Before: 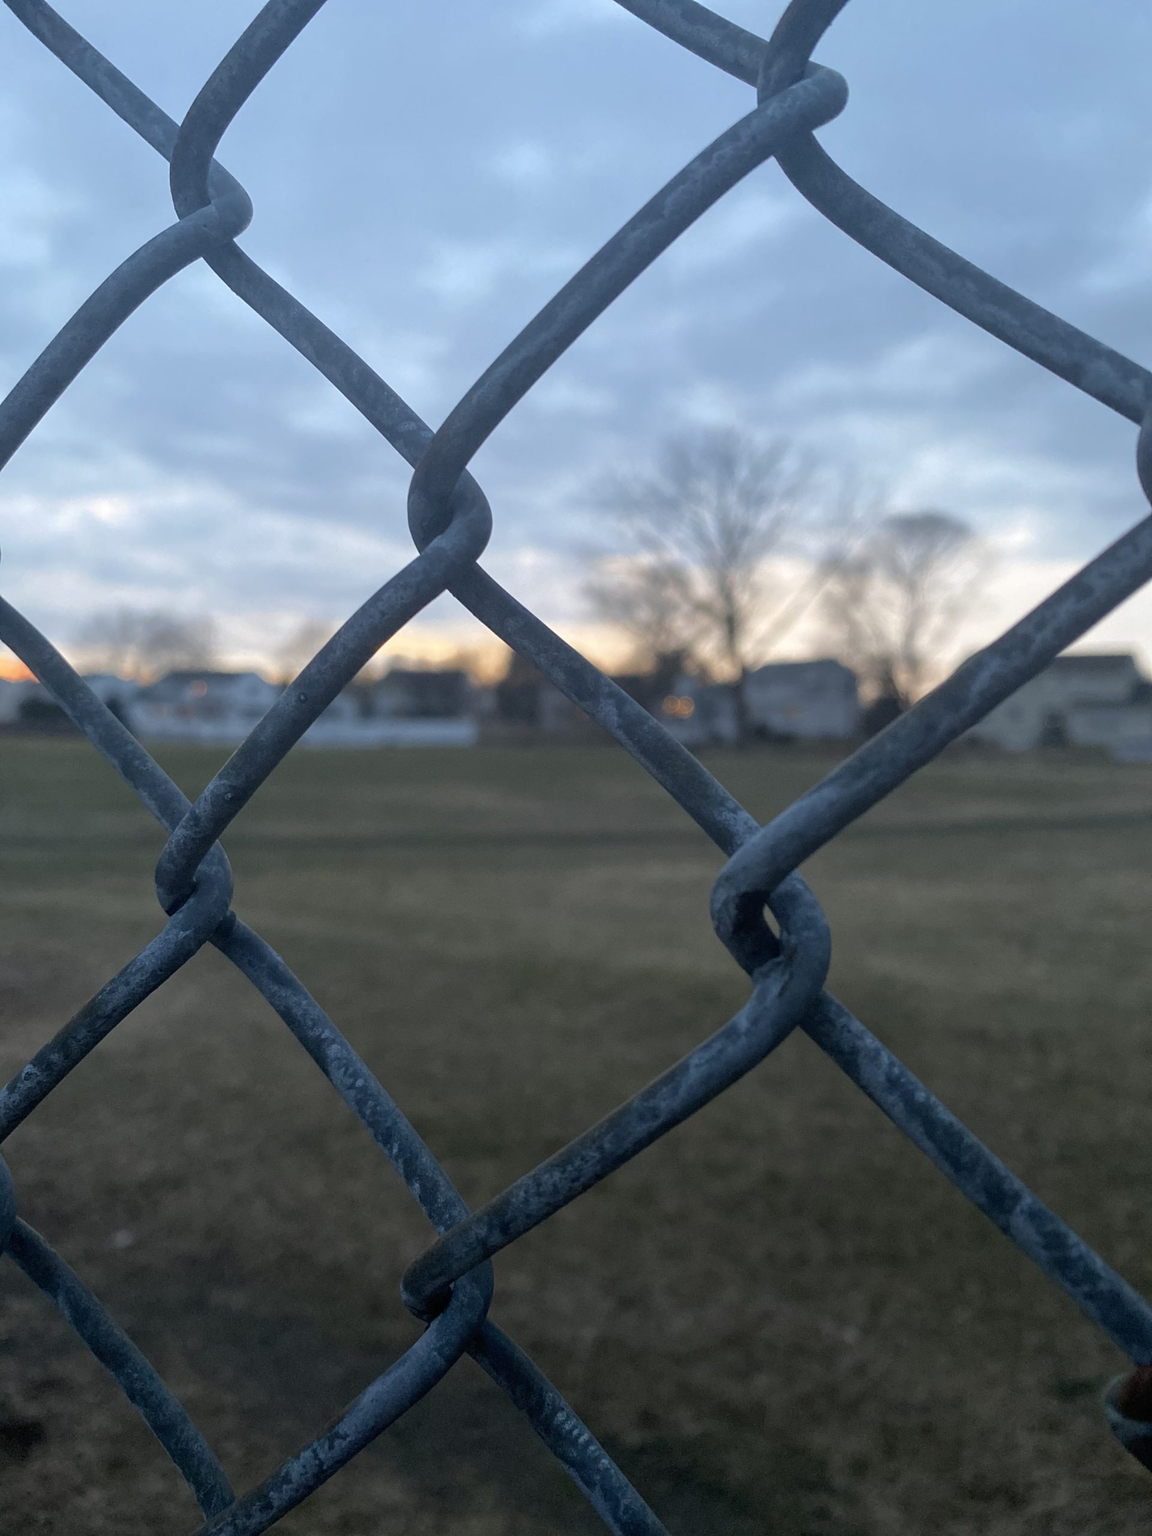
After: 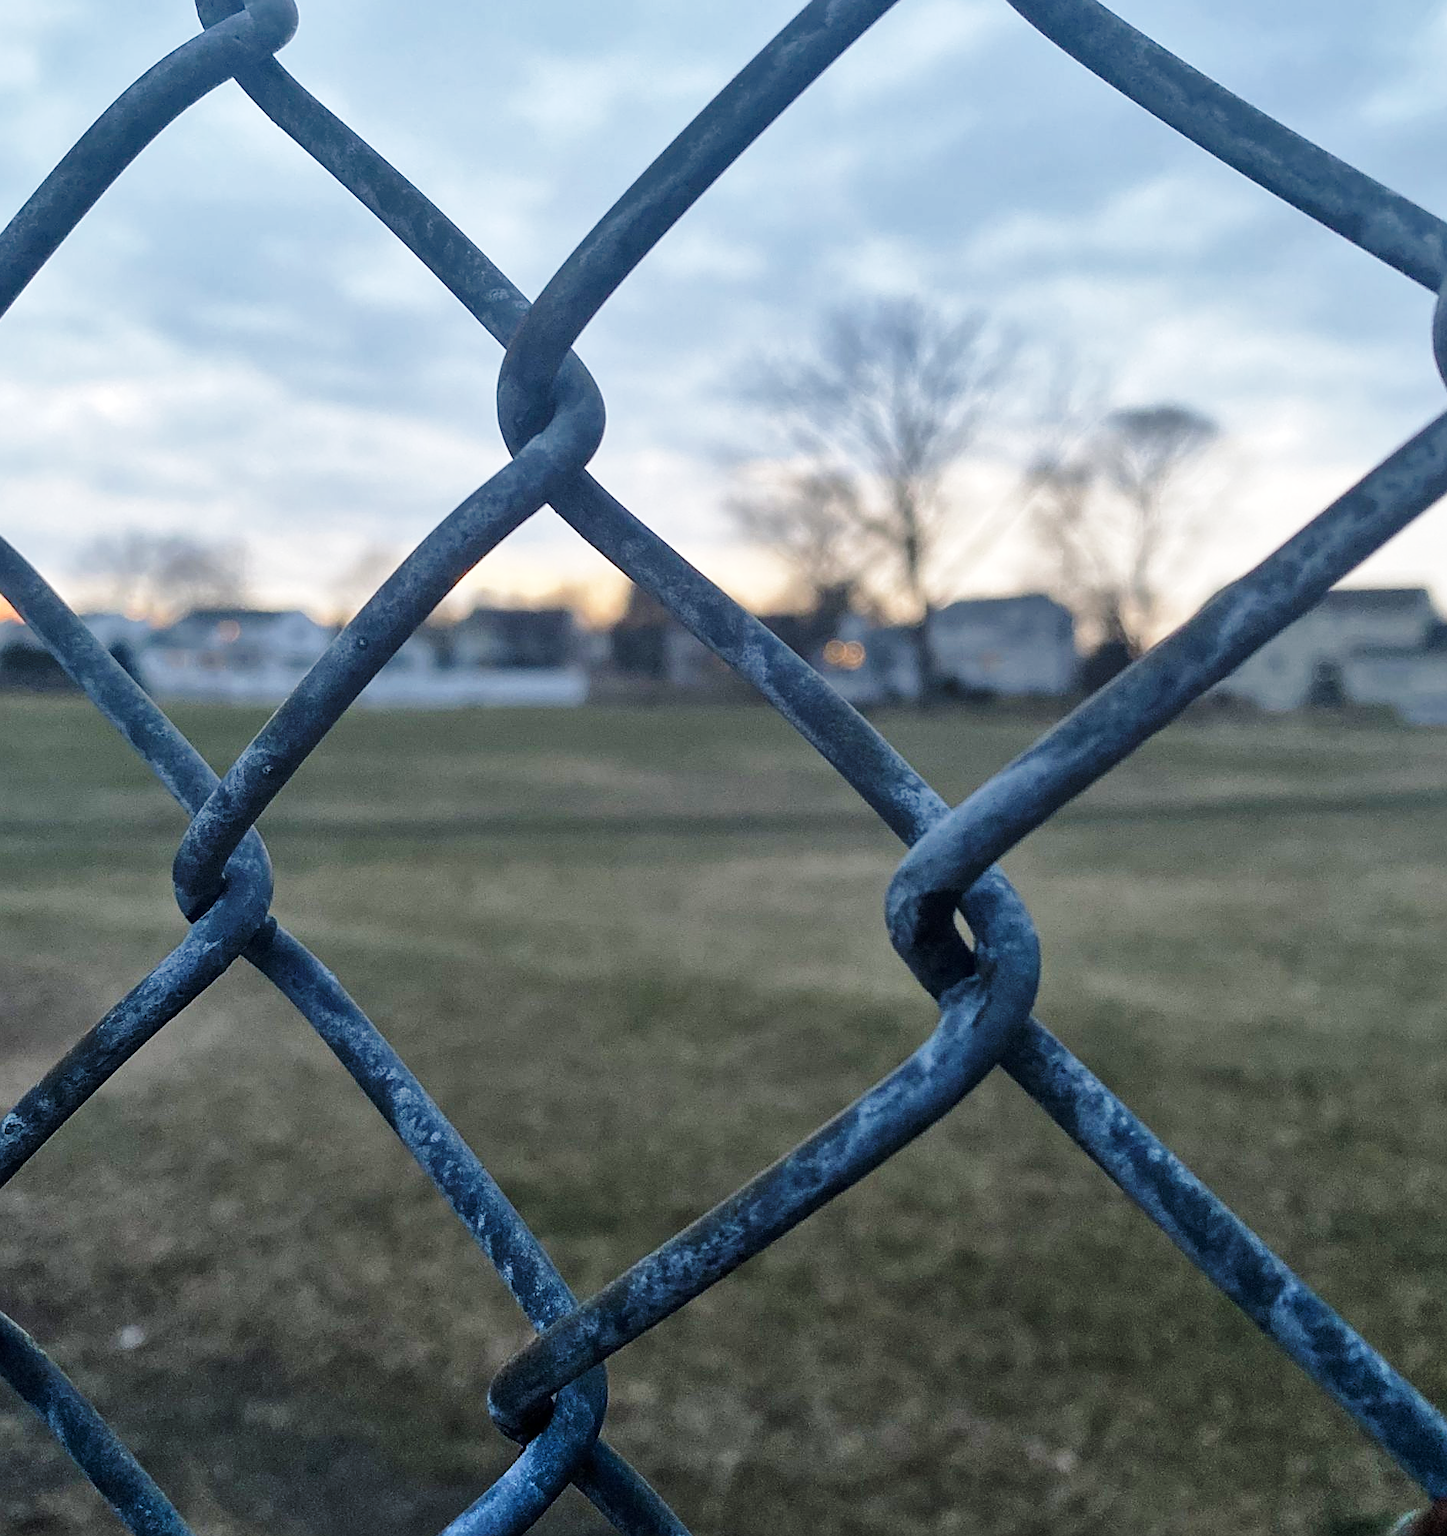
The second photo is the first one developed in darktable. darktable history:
color balance: mode lift, gamma, gain (sRGB)
crop and rotate: left 1.814%, top 12.818%, right 0.25%, bottom 9.225%
base curve: curves: ch0 [(0, 0) (0.028, 0.03) (0.121, 0.232) (0.46, 0.748) (0.859, 0.968) (1, 1)], preserve colors none
shadows and highlights: white point adjustment 1, soften with gaussian
sharpen: on, module defaults
exposure: black level correction 0.001, exposure -0.125 EV, compensate exposure bias true, compensate highlight preservation false
local contrast: mode bilateral grid, contrast 15, coarseness 36, detail 105%, midtone range 0.2
